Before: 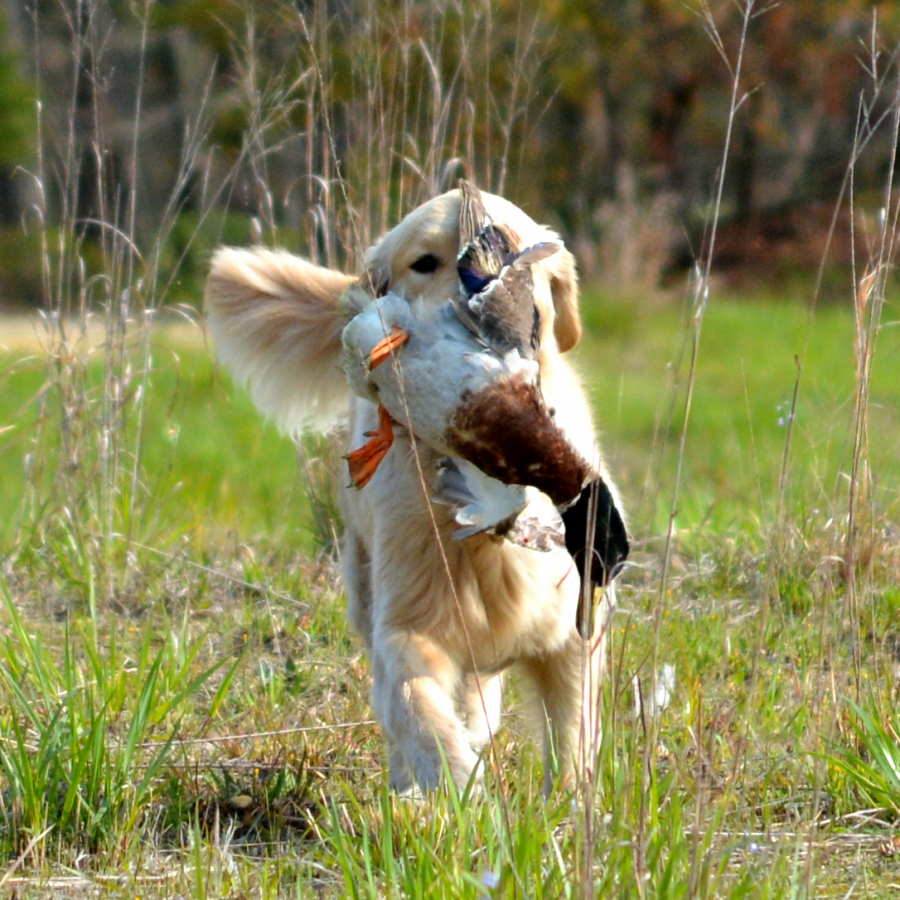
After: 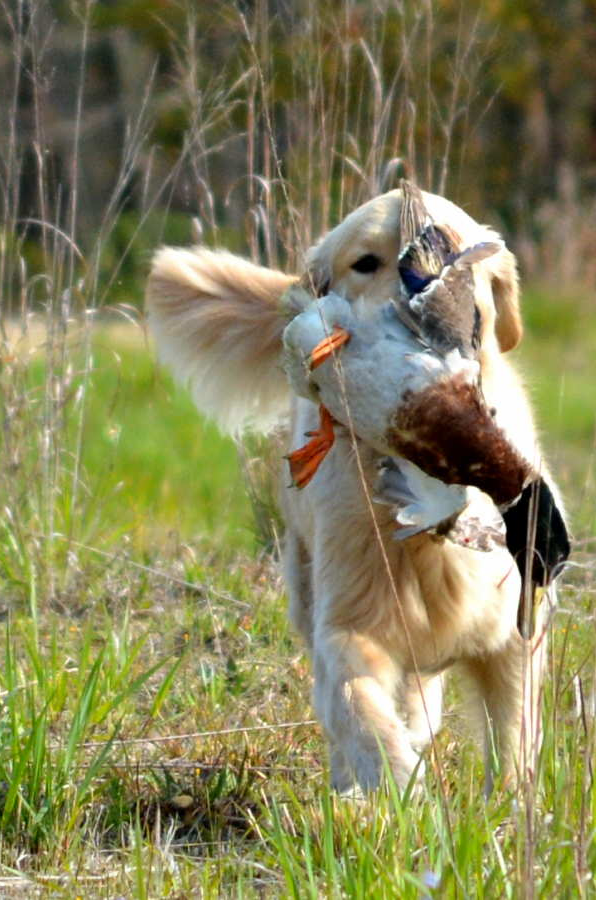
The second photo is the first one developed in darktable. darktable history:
crop and rotate: left 6.598%, right 27.132%
